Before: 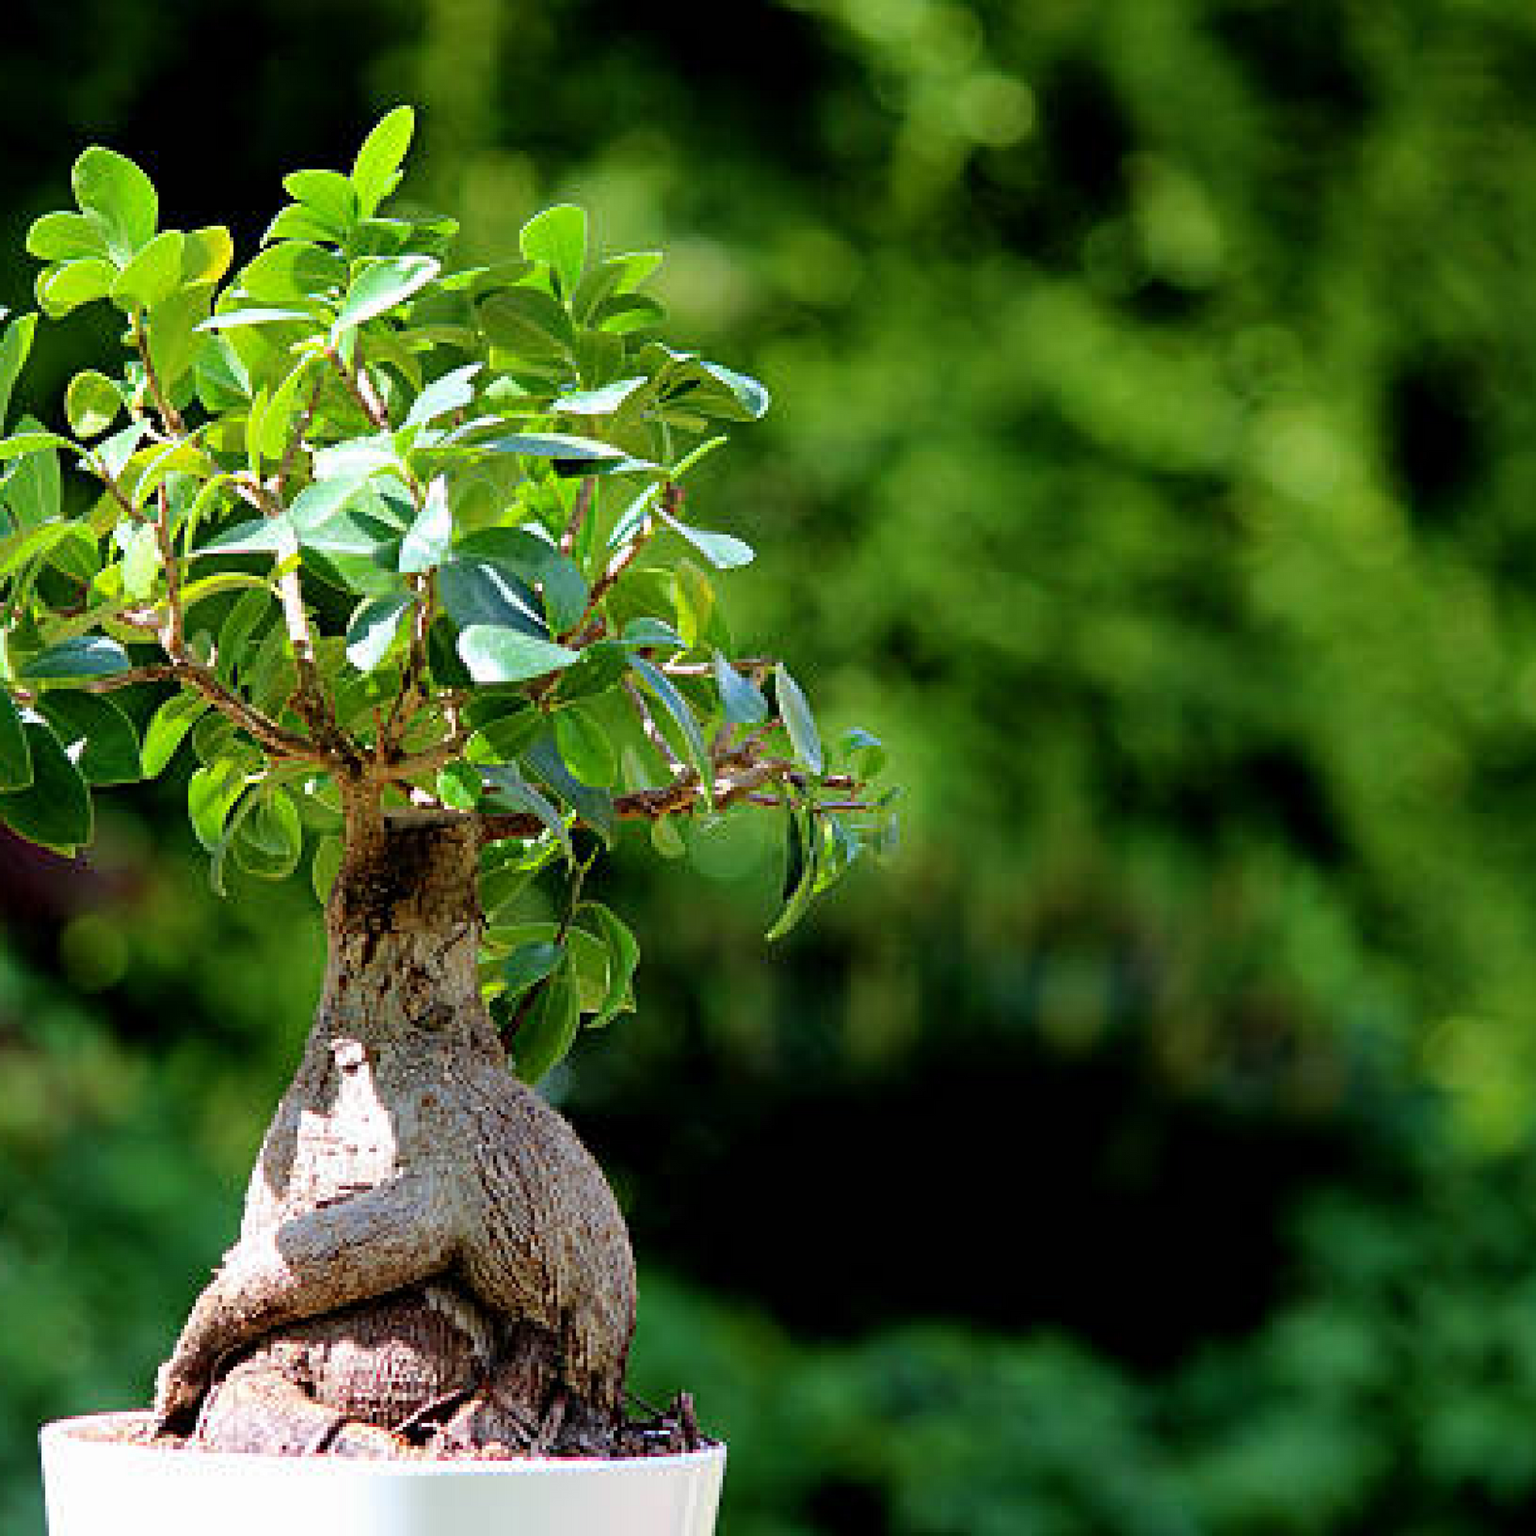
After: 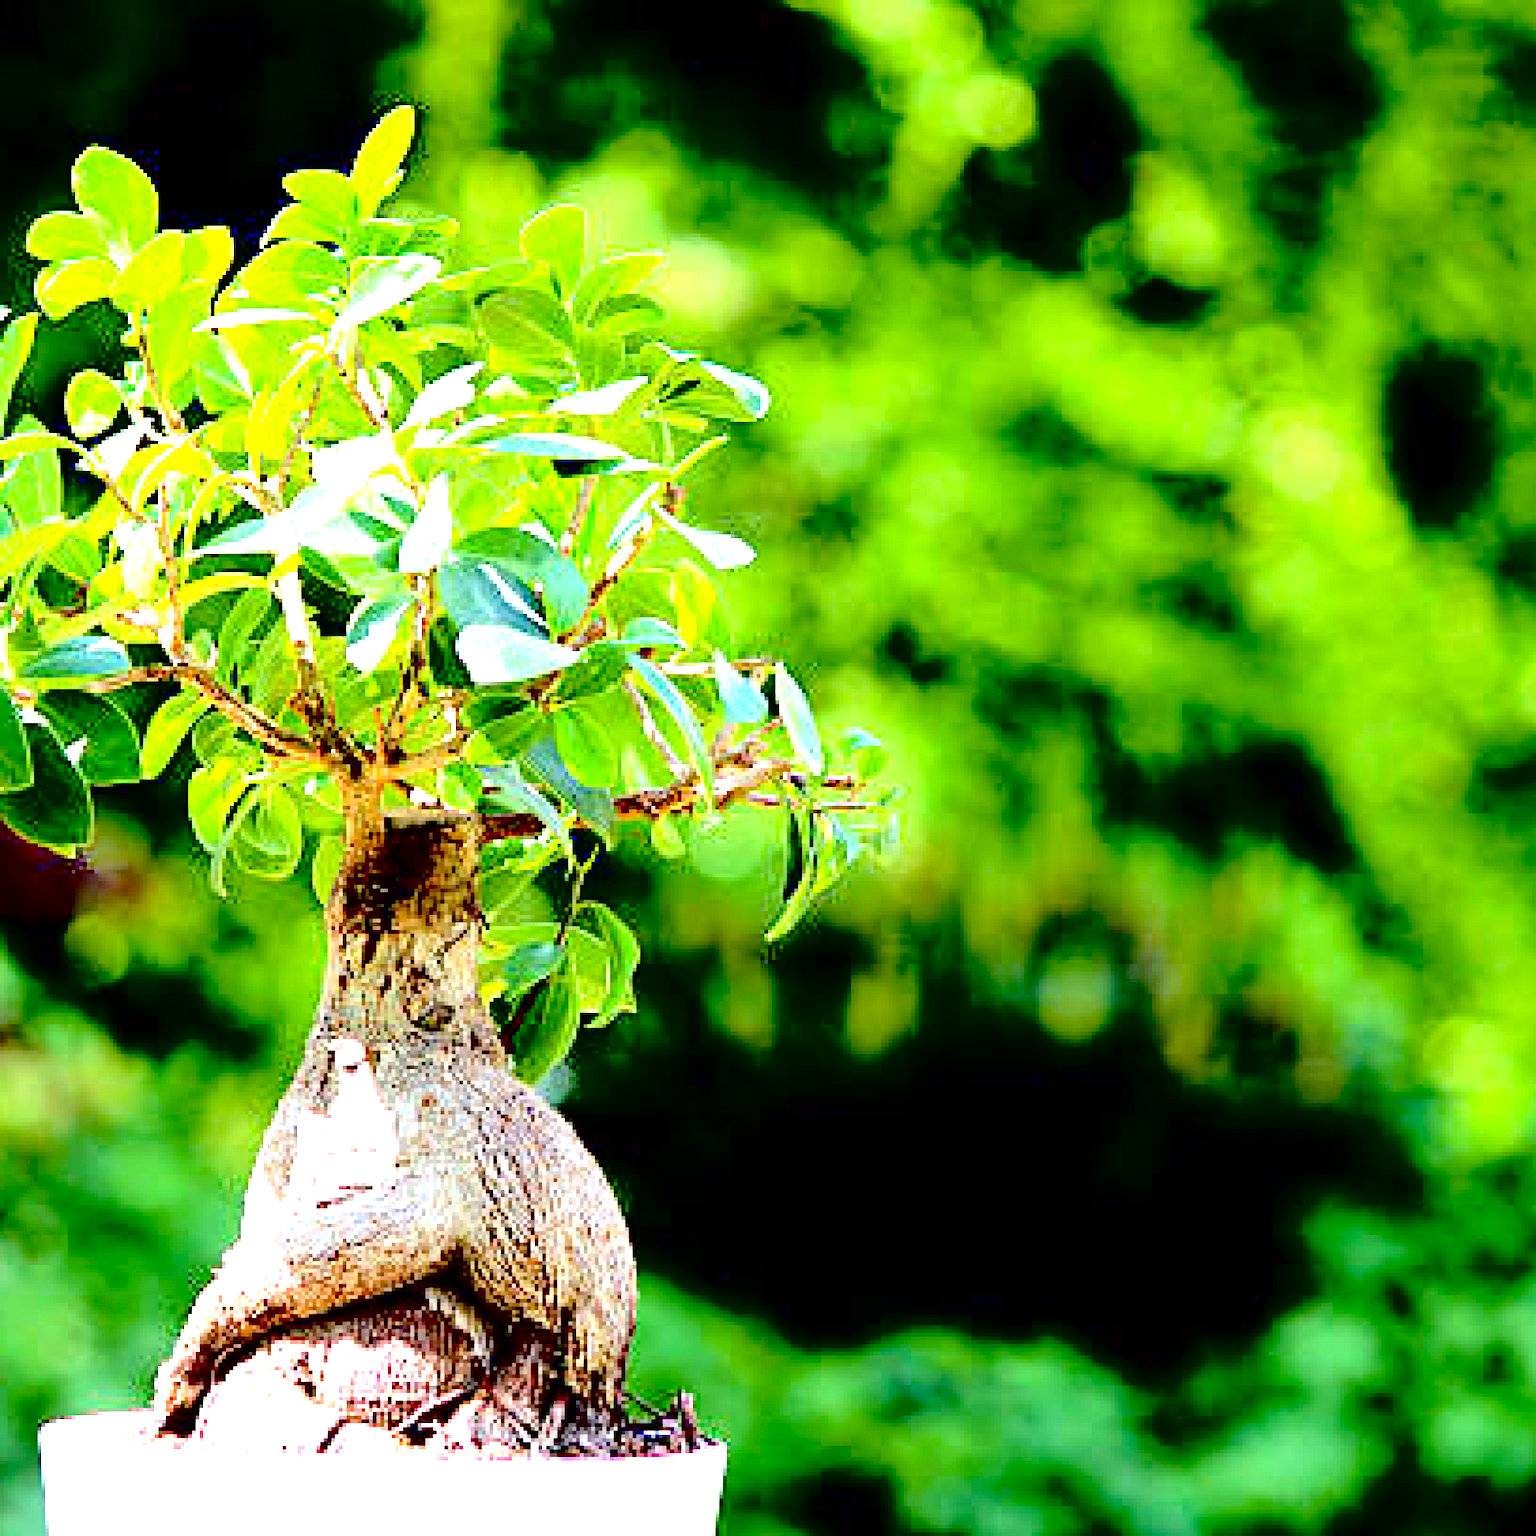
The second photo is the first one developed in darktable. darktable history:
tone curve: curves: ch0 [(0, 0) (0.003, 0.002) (0.011, 0.007) (0.025, 0.016) (0.044, 0.027) (0.069, 0.045) (0.1, 0.077) (0.136, 0.114) (0.177, 0.166) (0.224, 0.241) (0.277, 0.328) (0.335, 0.413) (0.399, 0.498) (0.468, 0.572) (0.543, 0.638) (0.623, 0.711) (0.709, 0.786) (0.801, 0.853) (0.898, 0.929) (1, 1)], color space Lab, independent channels, preserve colors none
exposure: black level correction 0.014, exposure 1.798 EV, compensate highlight preservation false
